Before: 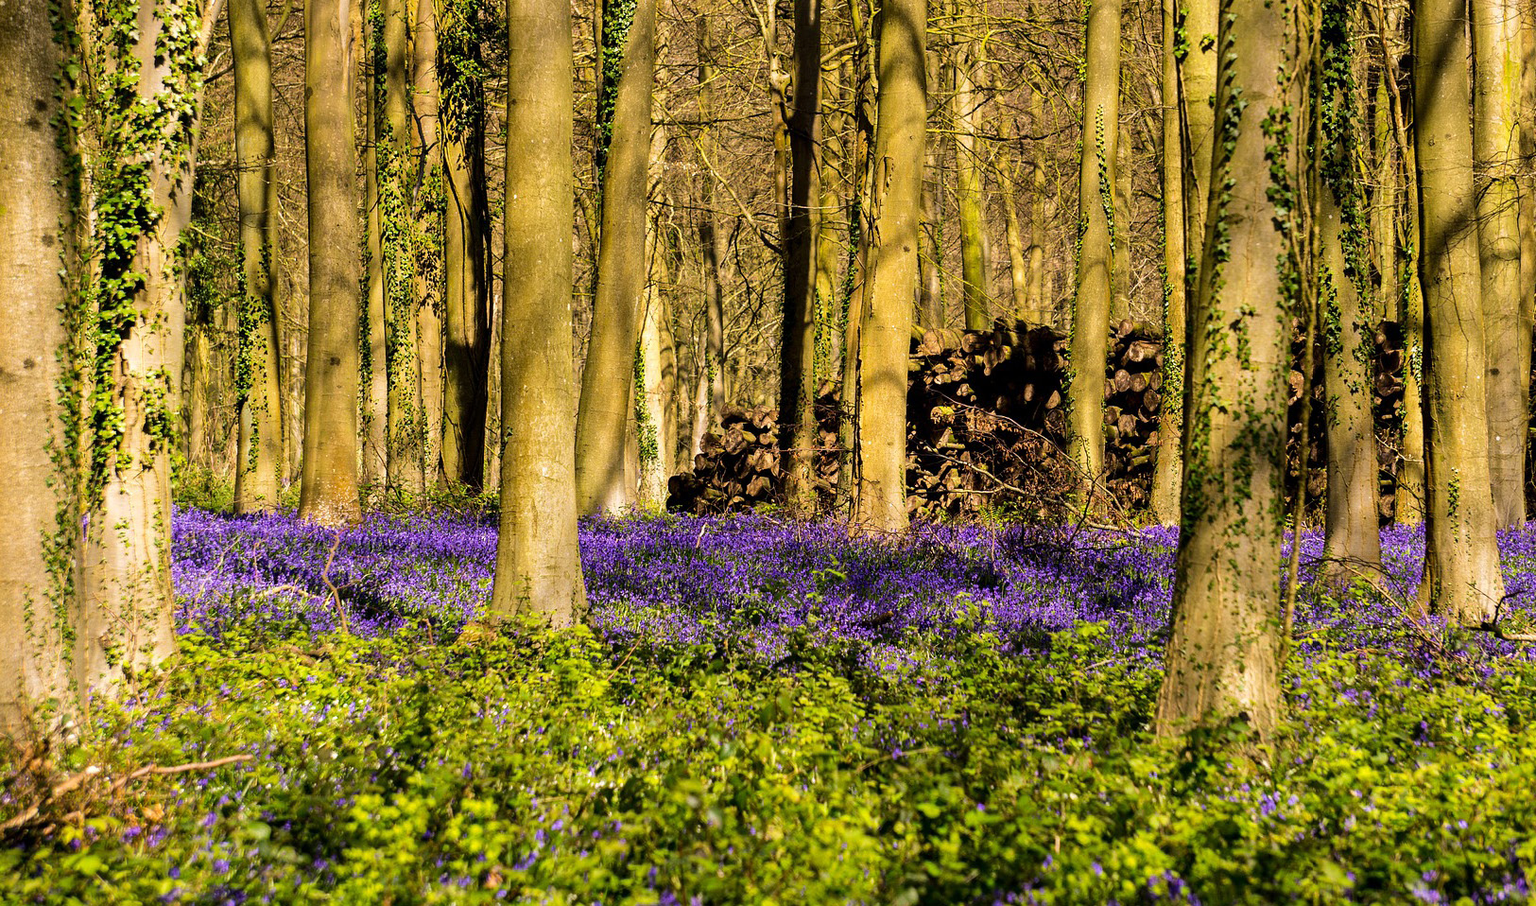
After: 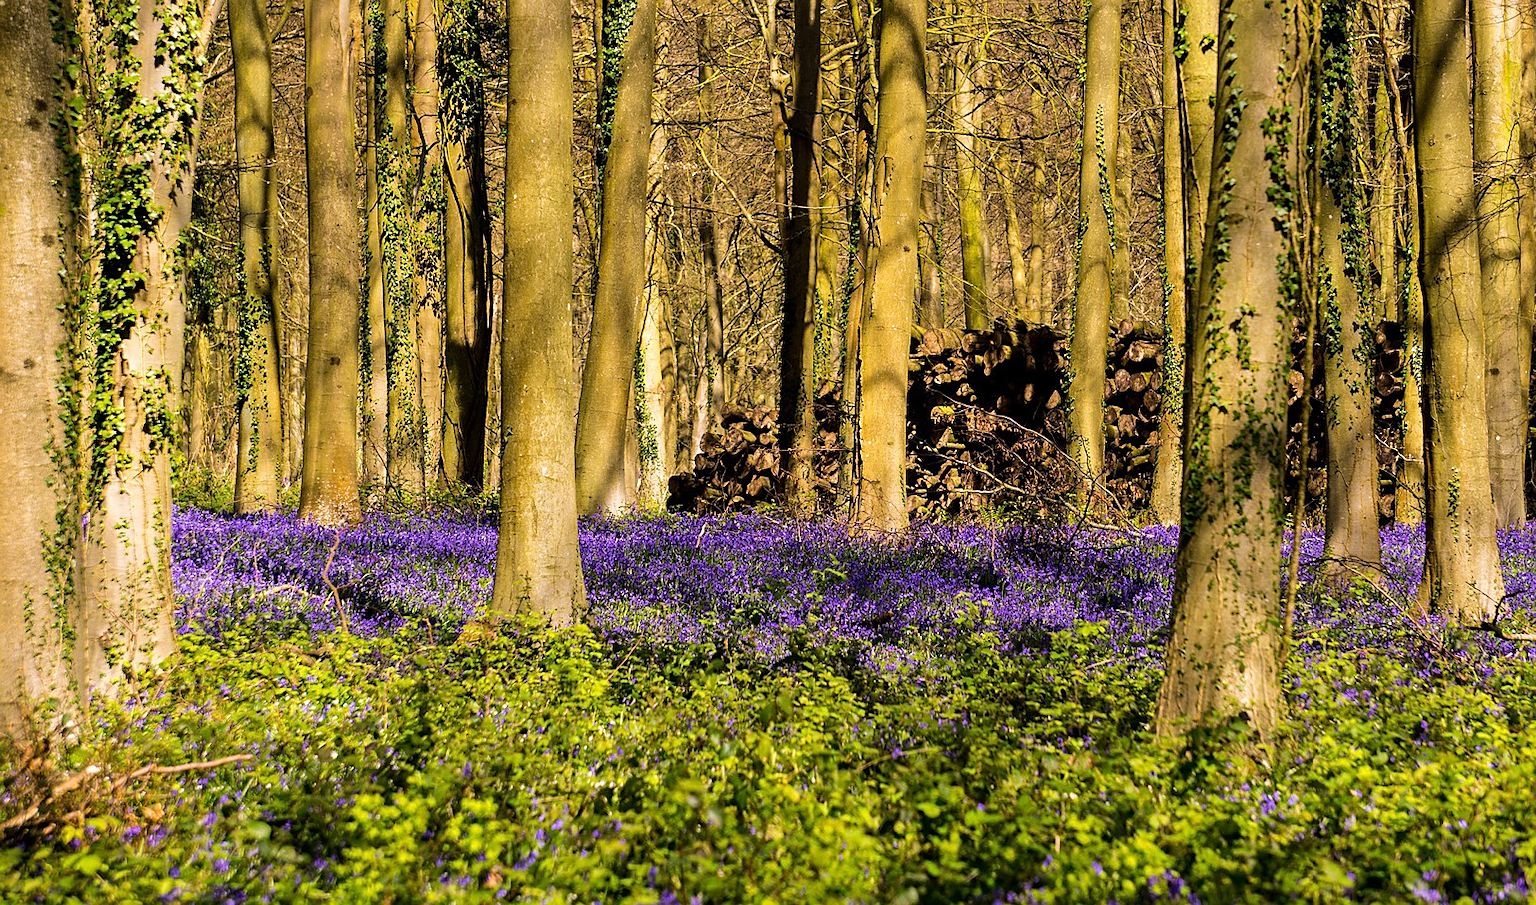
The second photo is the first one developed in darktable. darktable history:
sharpen: radius 1.559, amount 0.373, threshold 1.271
white balance: red 1.004, blue 1.024
